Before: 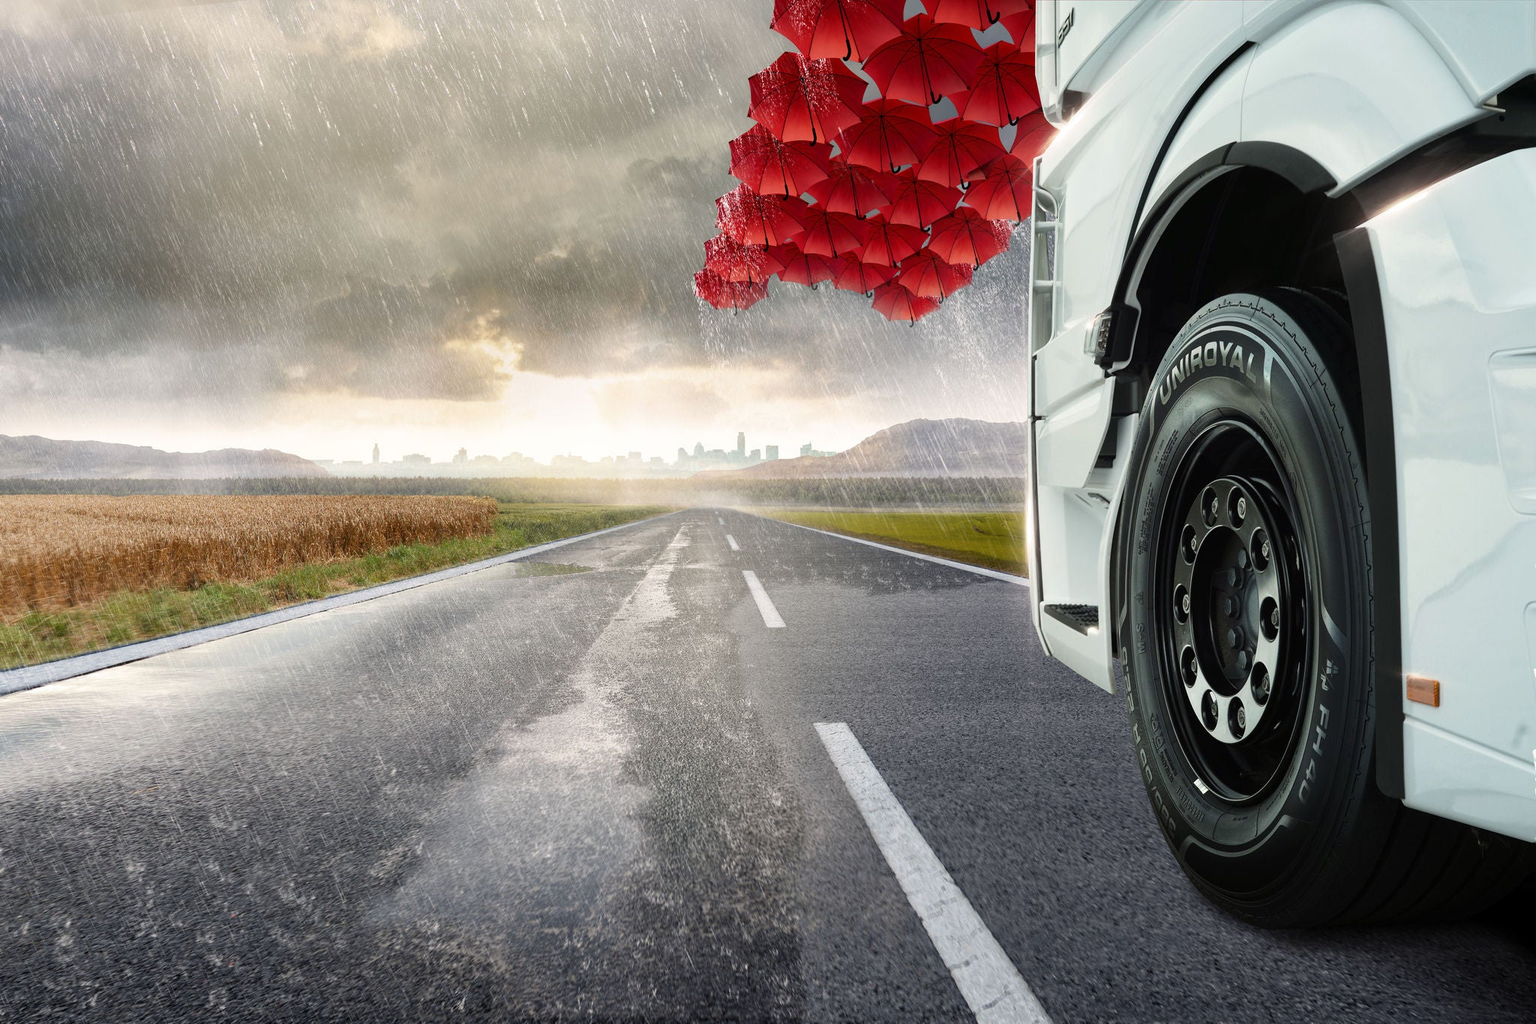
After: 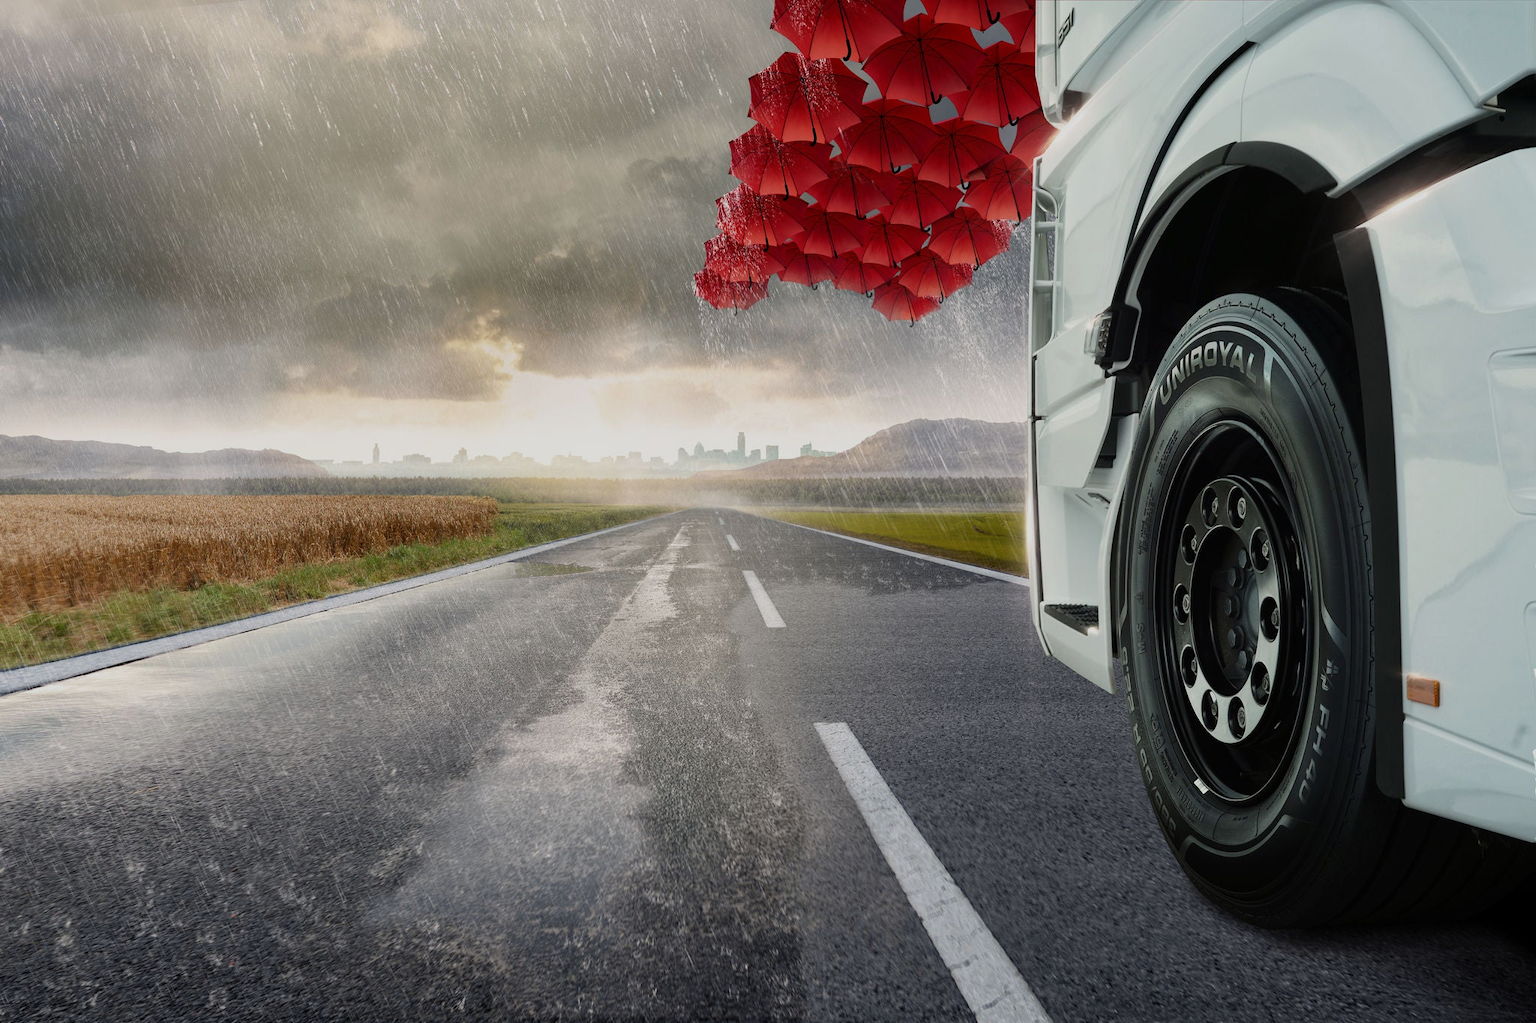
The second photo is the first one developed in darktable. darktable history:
exposure: exposure -0.485 EV, compensate highlight preservation false
